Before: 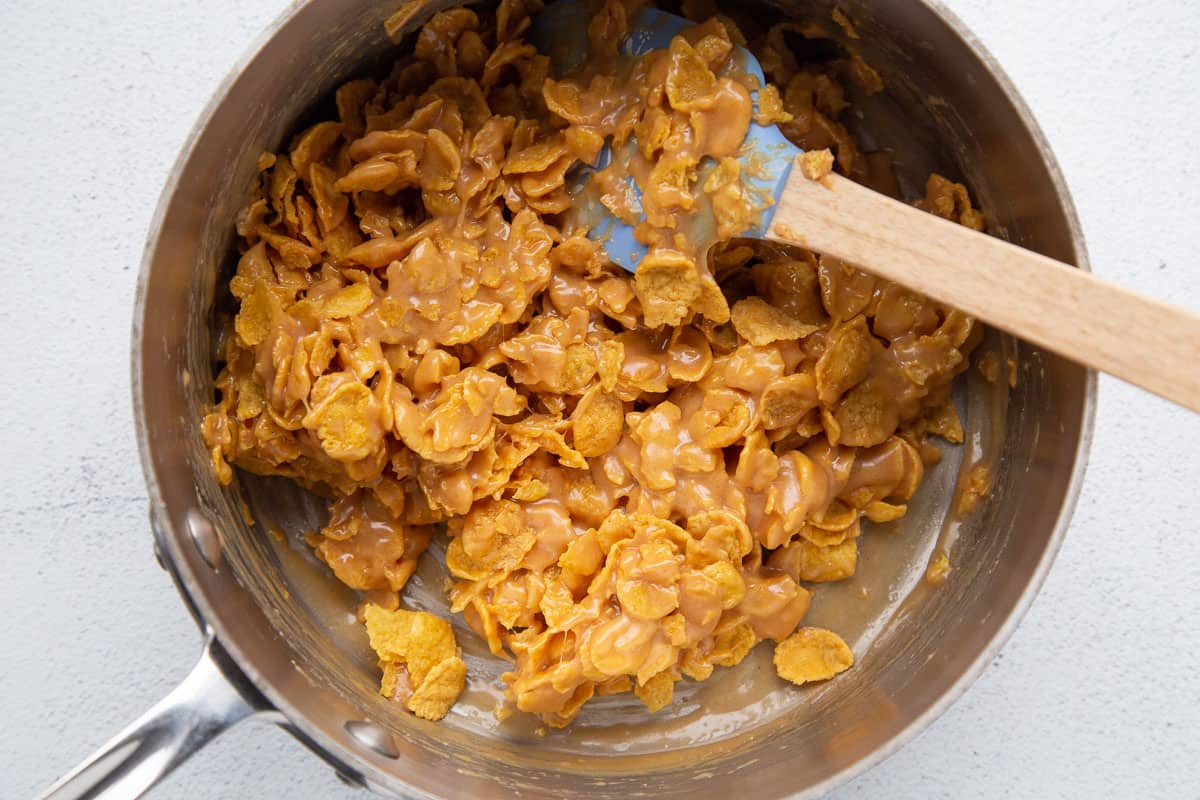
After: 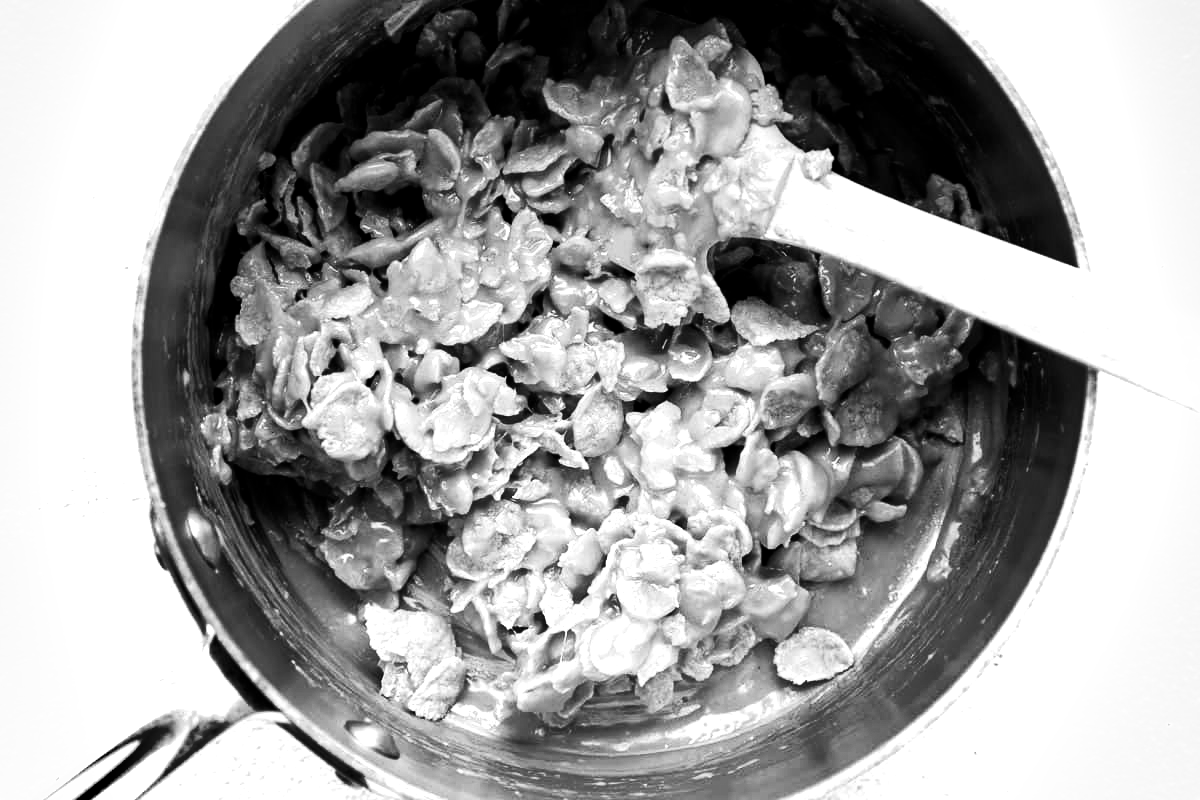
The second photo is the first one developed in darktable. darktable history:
contrast brightness saturation: contrast -0.03, brightness -0.59, saturation -1
exposure: black level correction 0.011, exposure 1.088 EV, compensate exposure bias true, compensate highlight preservation false
base curve: curves: ch0 [(0, 0) (0.032, 0.025) (0.121, 0.166) (0.206, 0.329) (0.605, 0.79) (1, 1)], preserve colors none
shadows and highlights: radius 133.83, soften with gaussian
